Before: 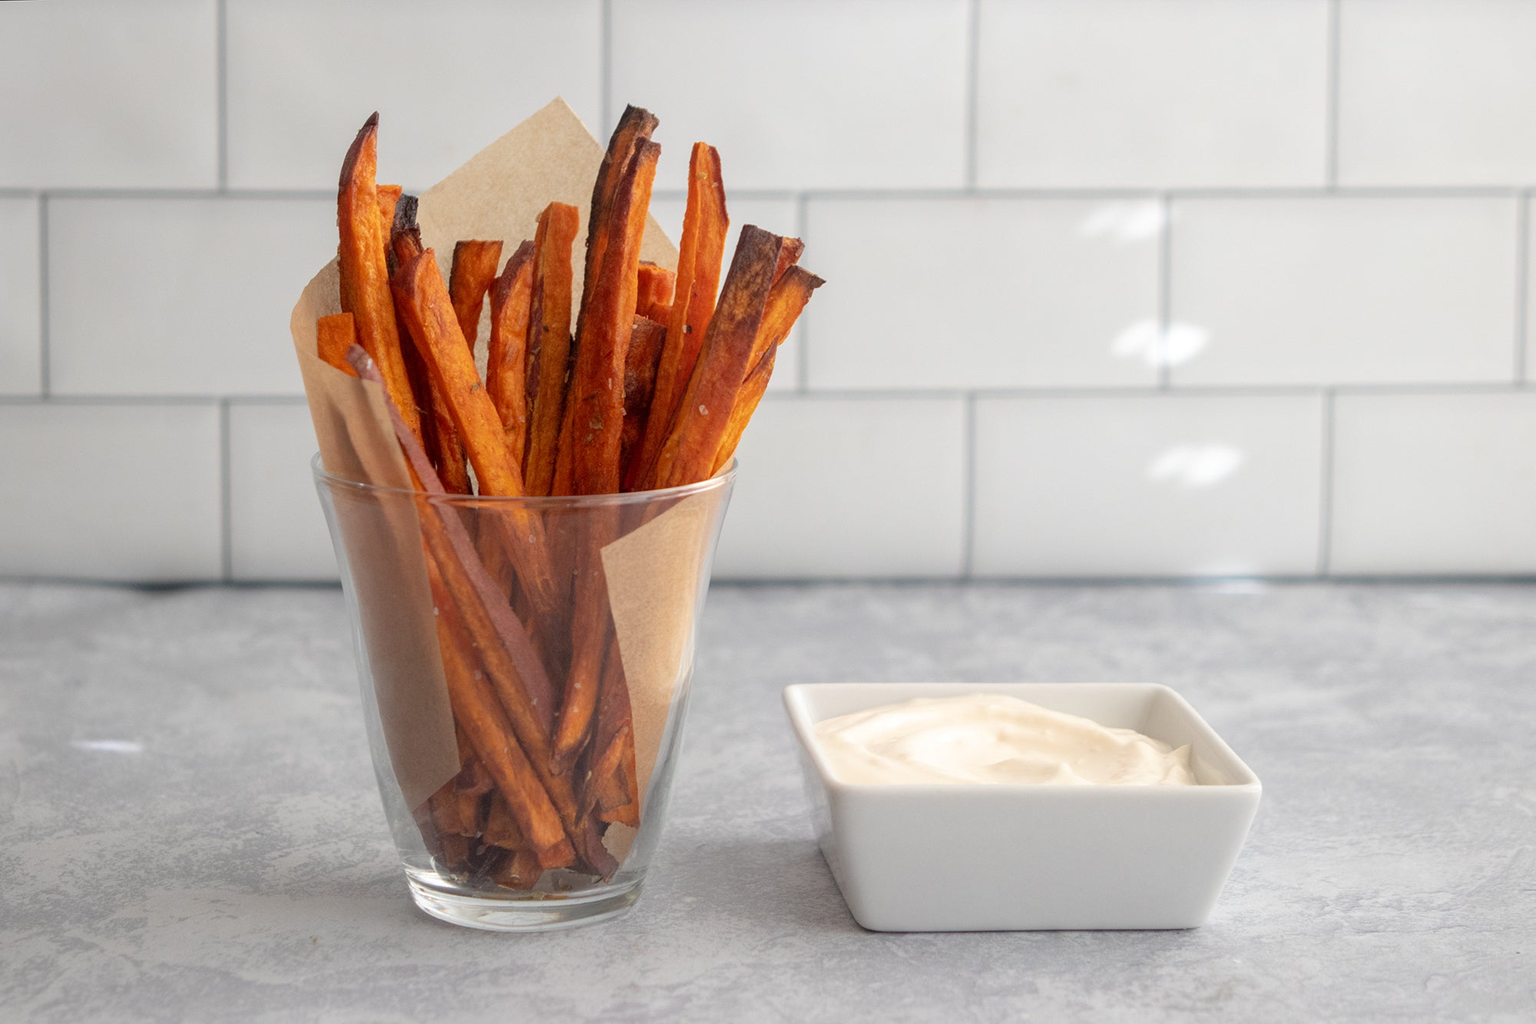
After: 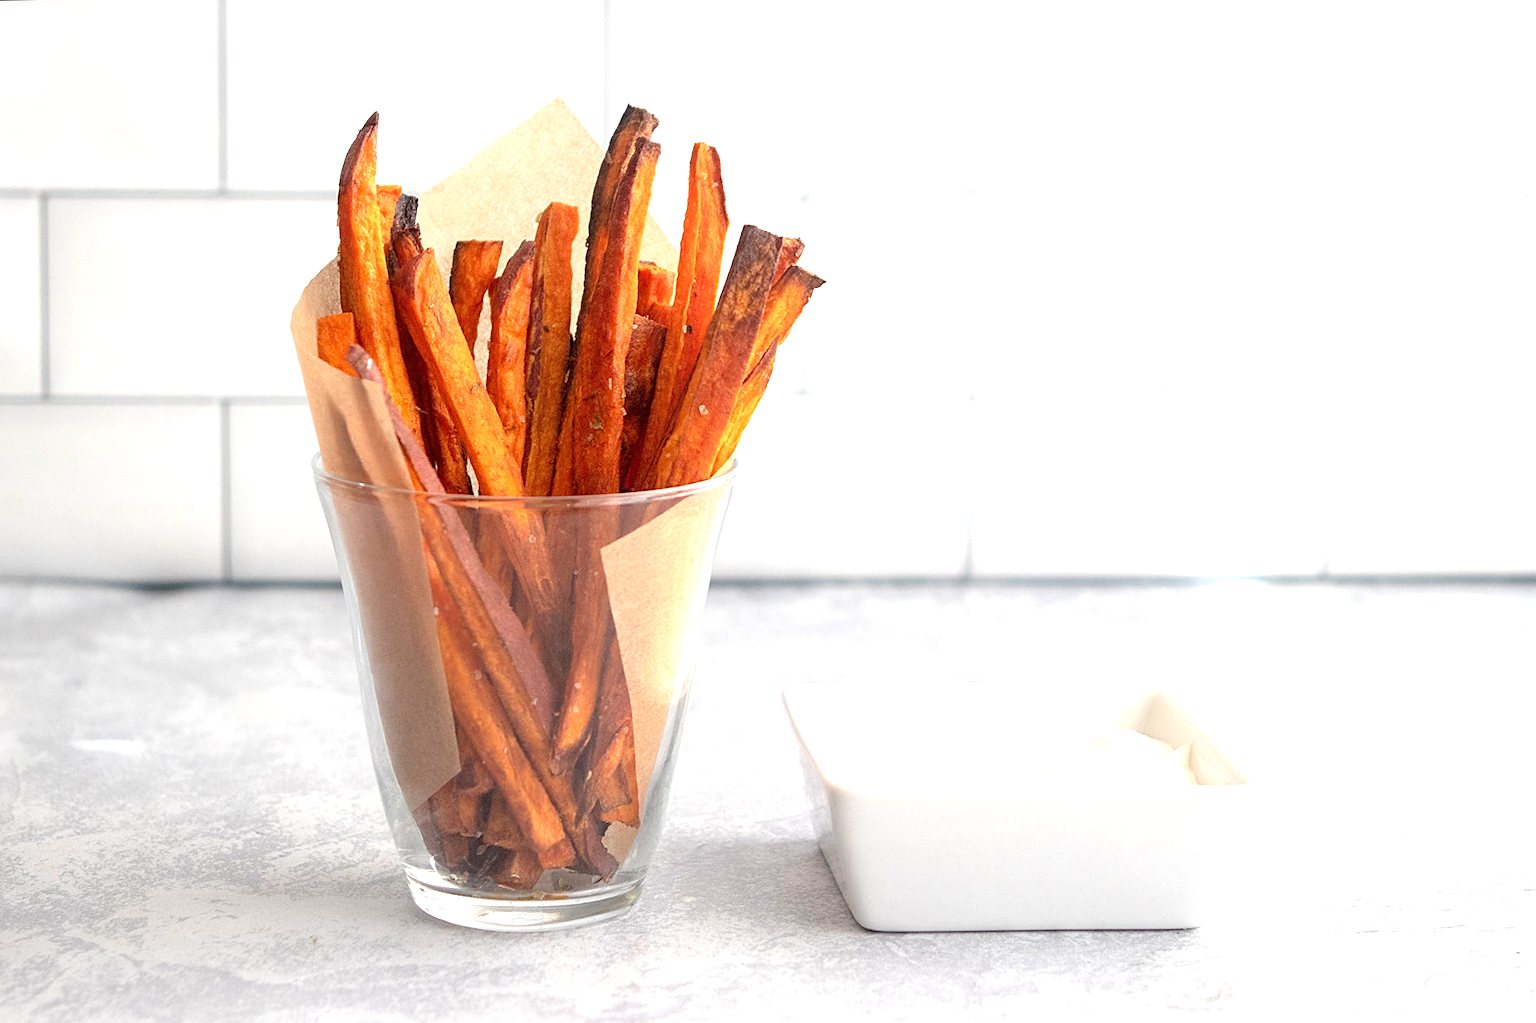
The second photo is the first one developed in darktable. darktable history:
sharpen: on, module defaults
exposure: black level correction 0, exposure 1 EV, compensate highlight preservation false
